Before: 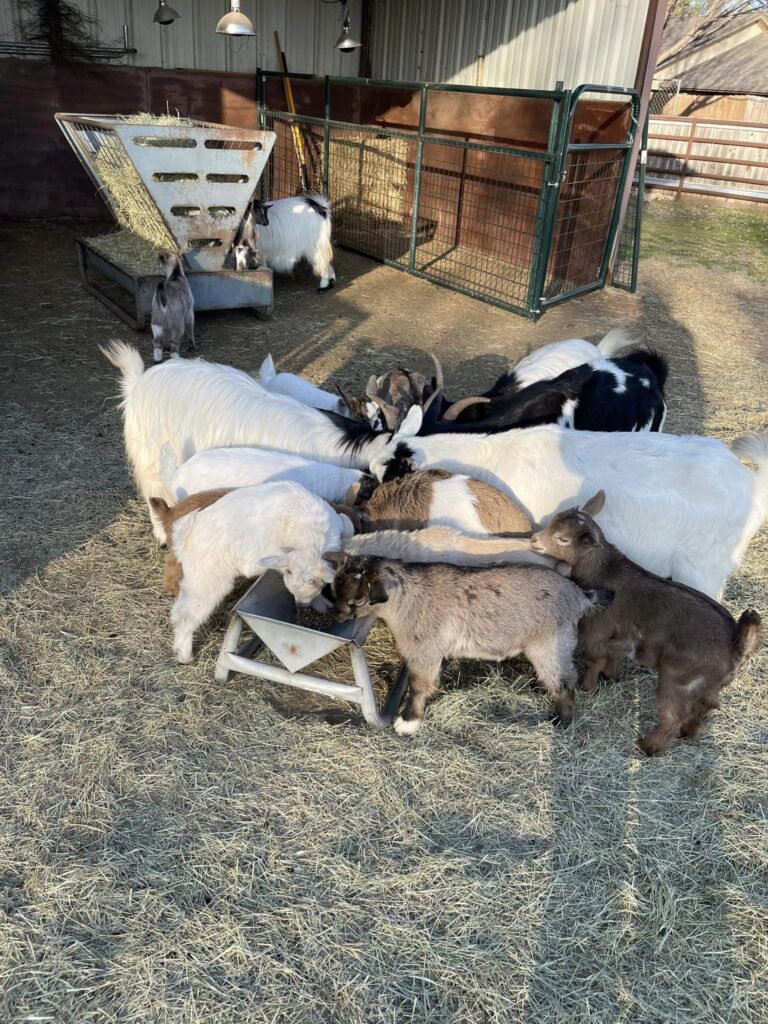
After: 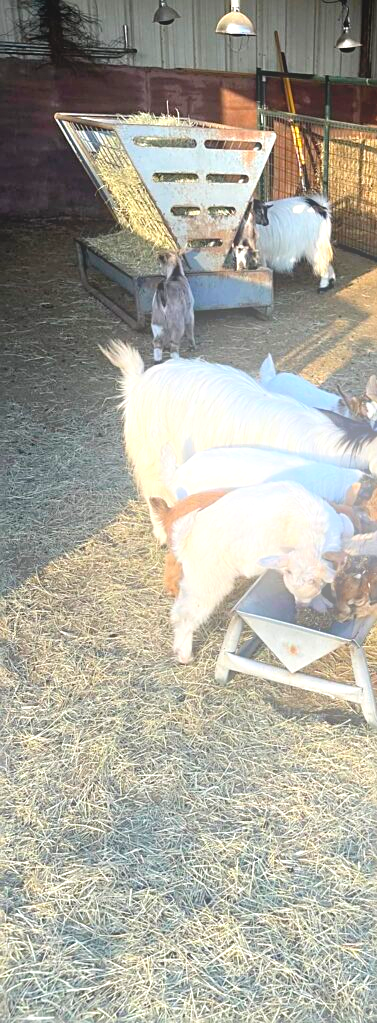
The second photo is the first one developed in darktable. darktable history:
sharpen: on, module defaults
bloom: on, module defaults
exposure: black level correction 0.001, exposure 0.5 EV, compensate exposure bias true, compensate highlight preservation false
contrast brightness saturation: saturation 0.1
crop and rotate: left 0%, top 0%, right 50.845%
